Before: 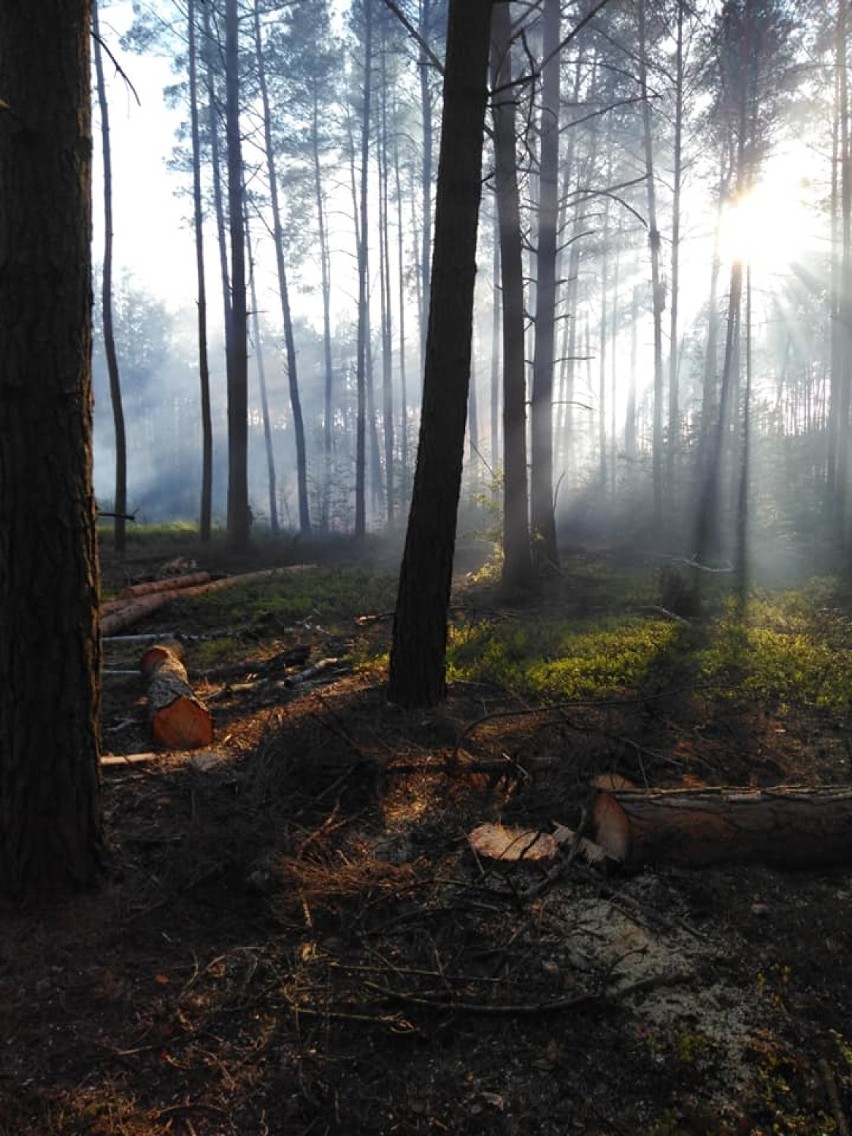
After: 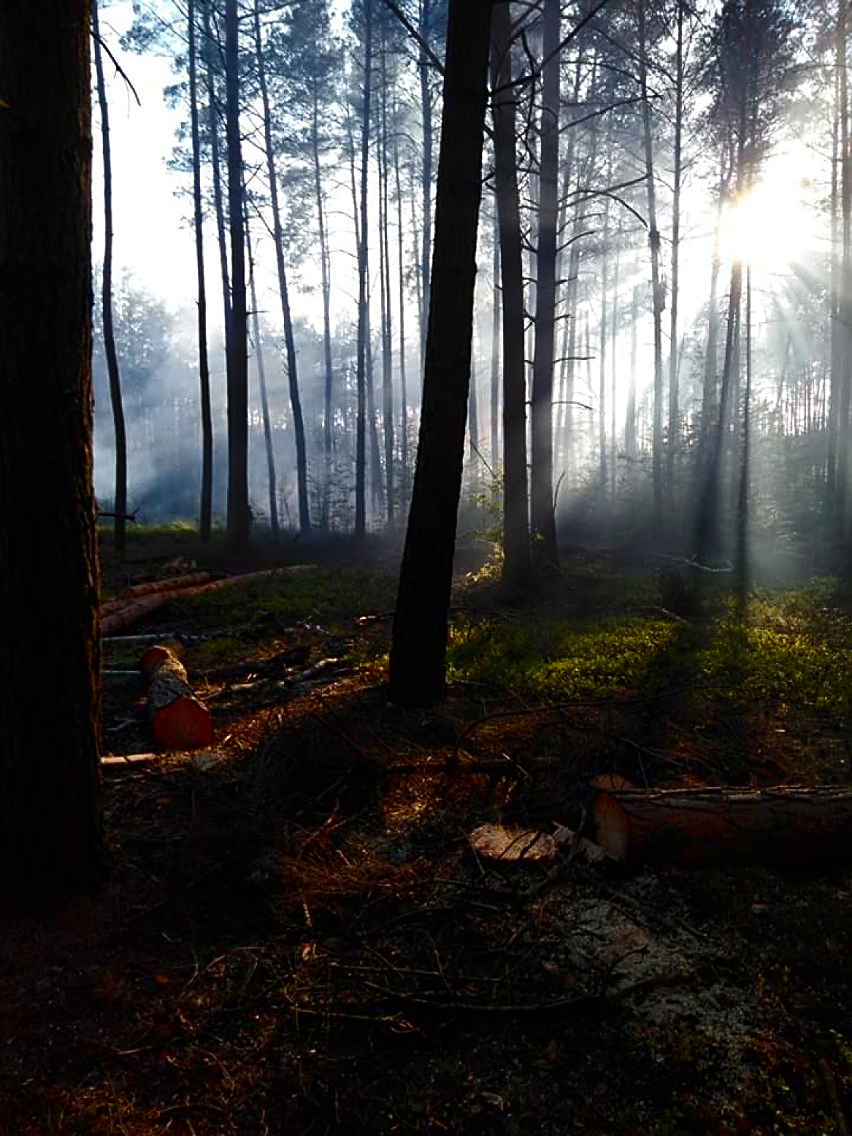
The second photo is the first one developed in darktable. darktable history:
sharpen: on, module defaults
contrast brightness saturation: contrast 0.129, brightness -0.239, saturation 0.15
